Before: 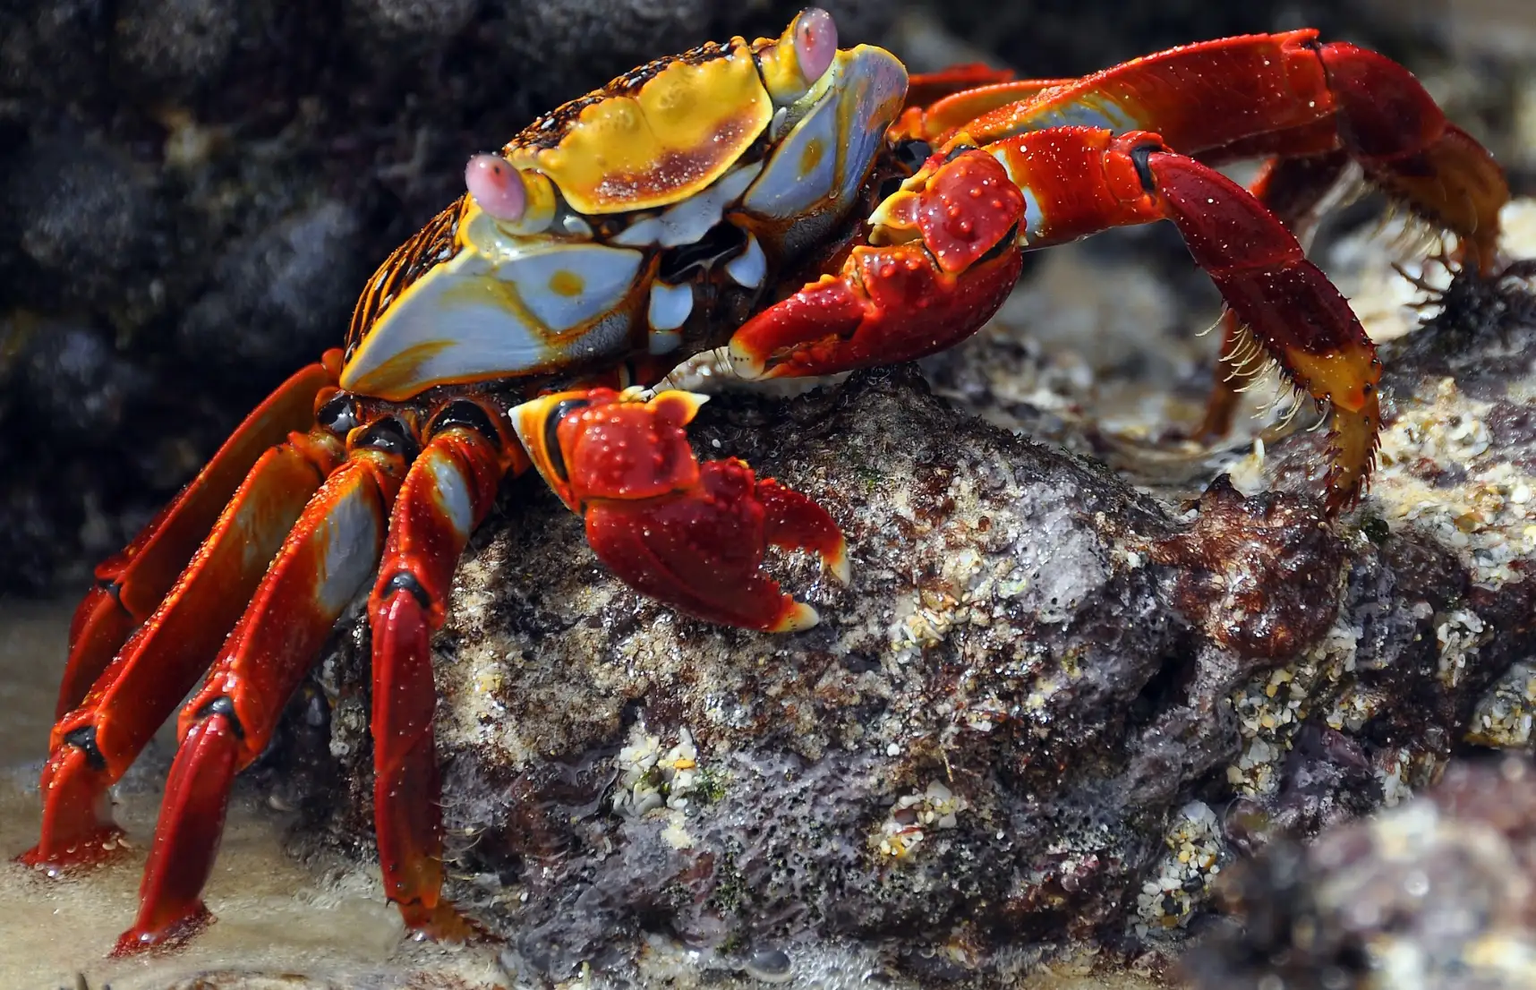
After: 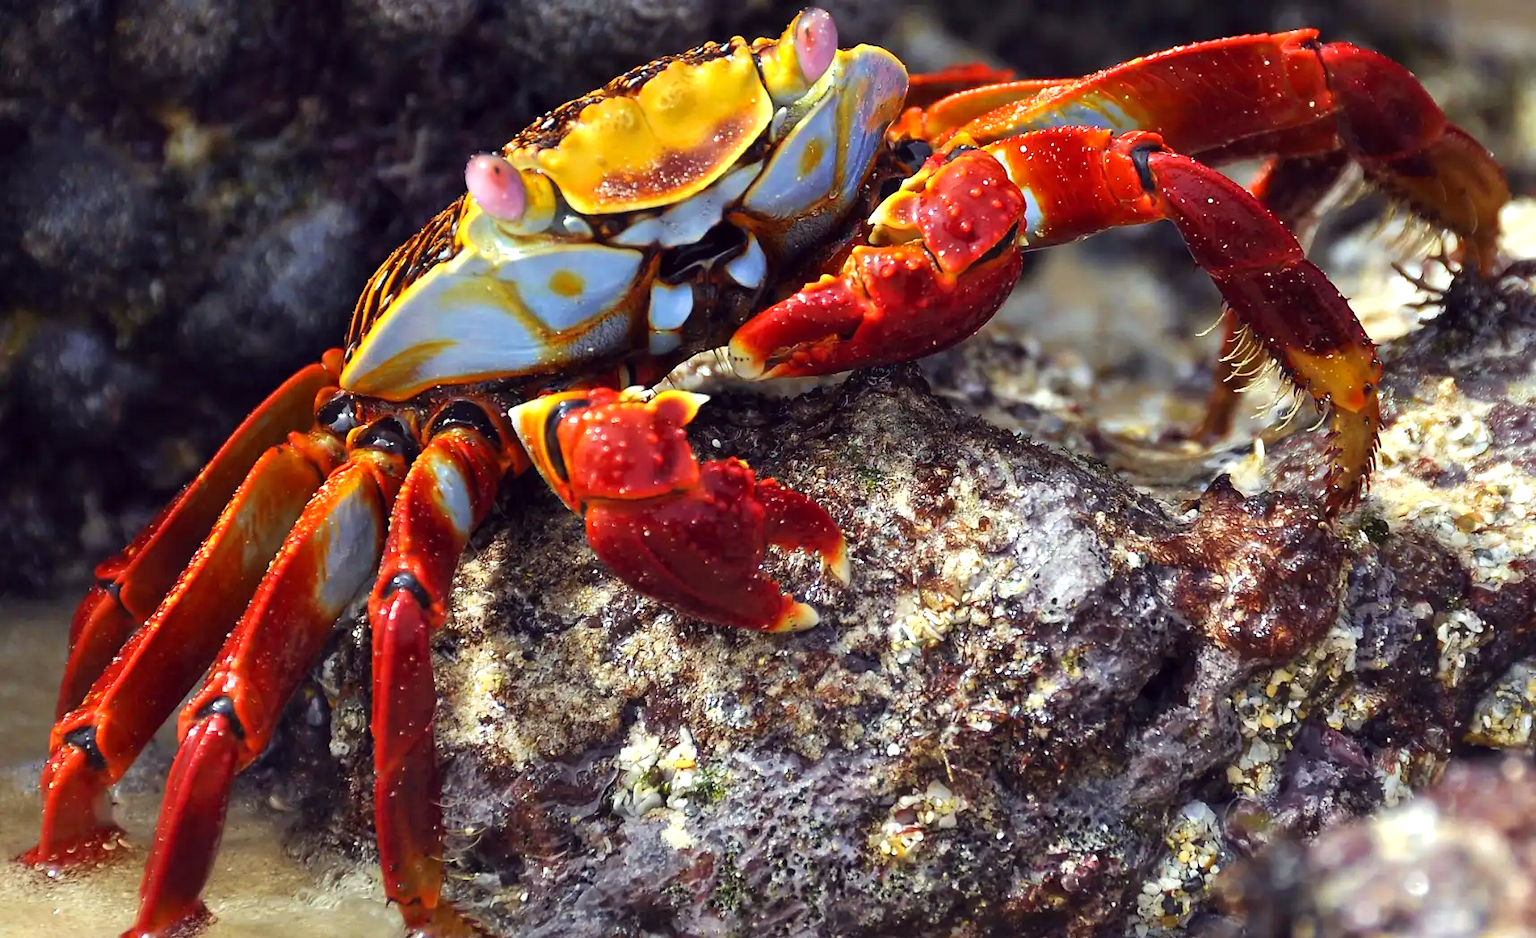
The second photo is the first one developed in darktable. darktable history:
color correction: highlights a* -0.95, highlights b* 4.5, shadows a* 3.55
velvia: on, module defaults
crop and rotate: top 0%, bottom 5.097%
exposure: exposure 0.6 EV, compensate highlight preservation false
